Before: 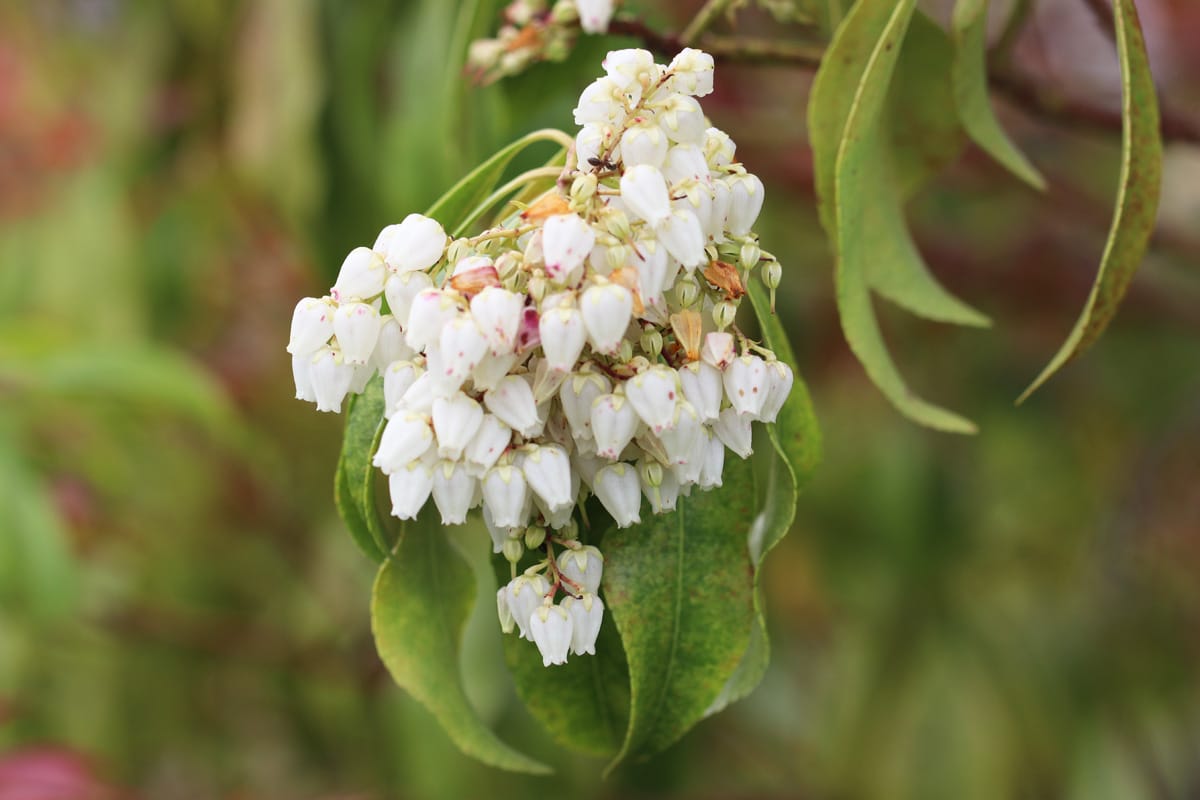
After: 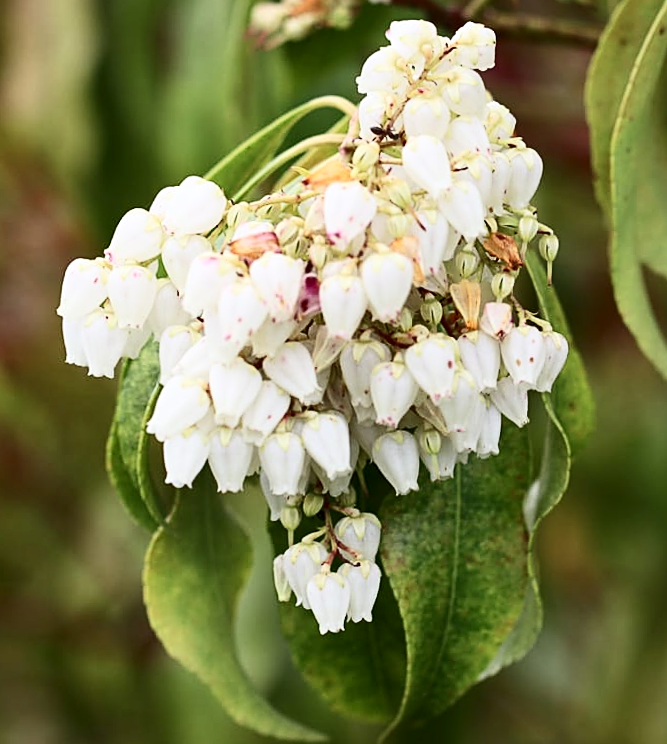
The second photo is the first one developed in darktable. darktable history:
contrast brightness saturation: contrast 0.28
sharpen: on, module defaults
crop: left 21.496%, right 22.254%
rotate and perspective: rotation 0.679°, lens shift (horizontal) 0.136, crop left 0.009, crop right 0.991, crop top 0.078, crop bottom 0.95
